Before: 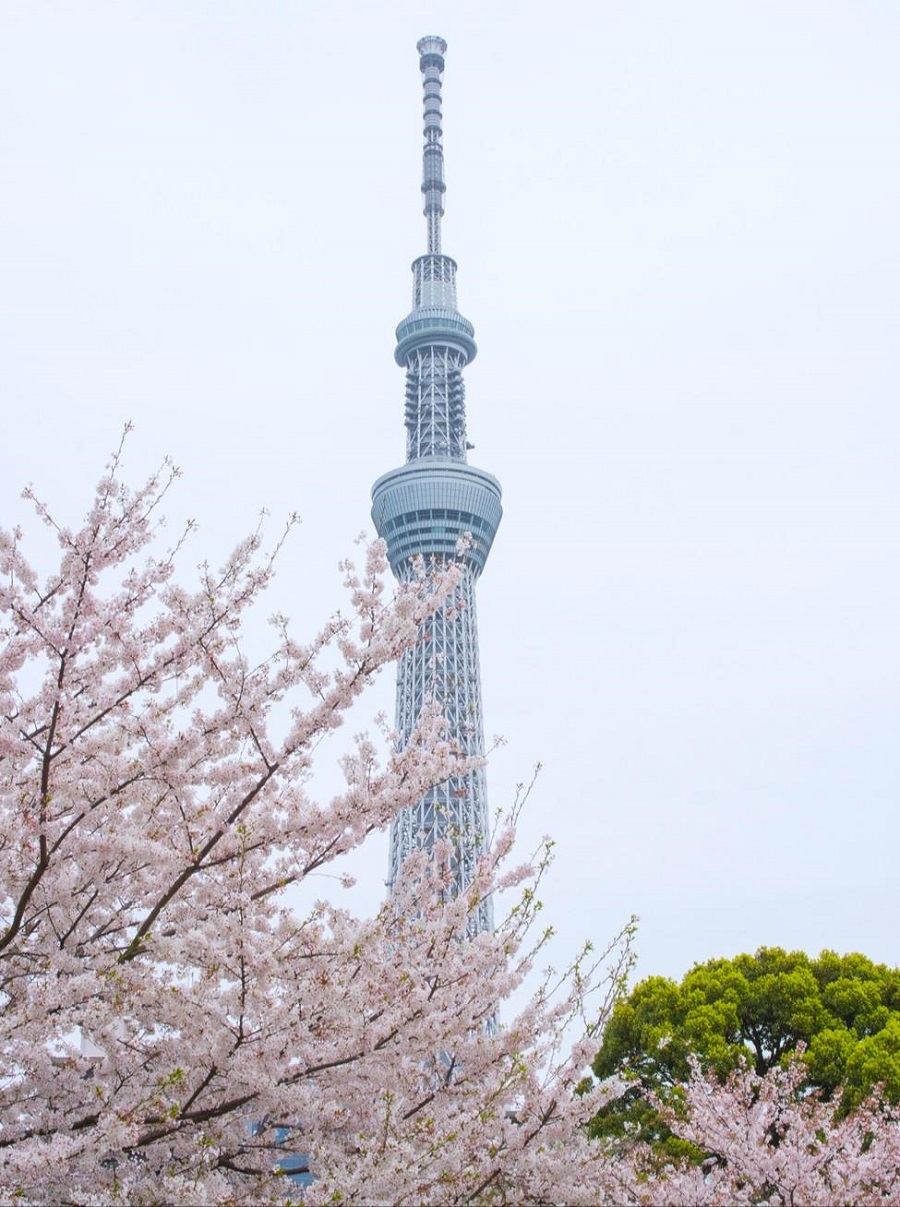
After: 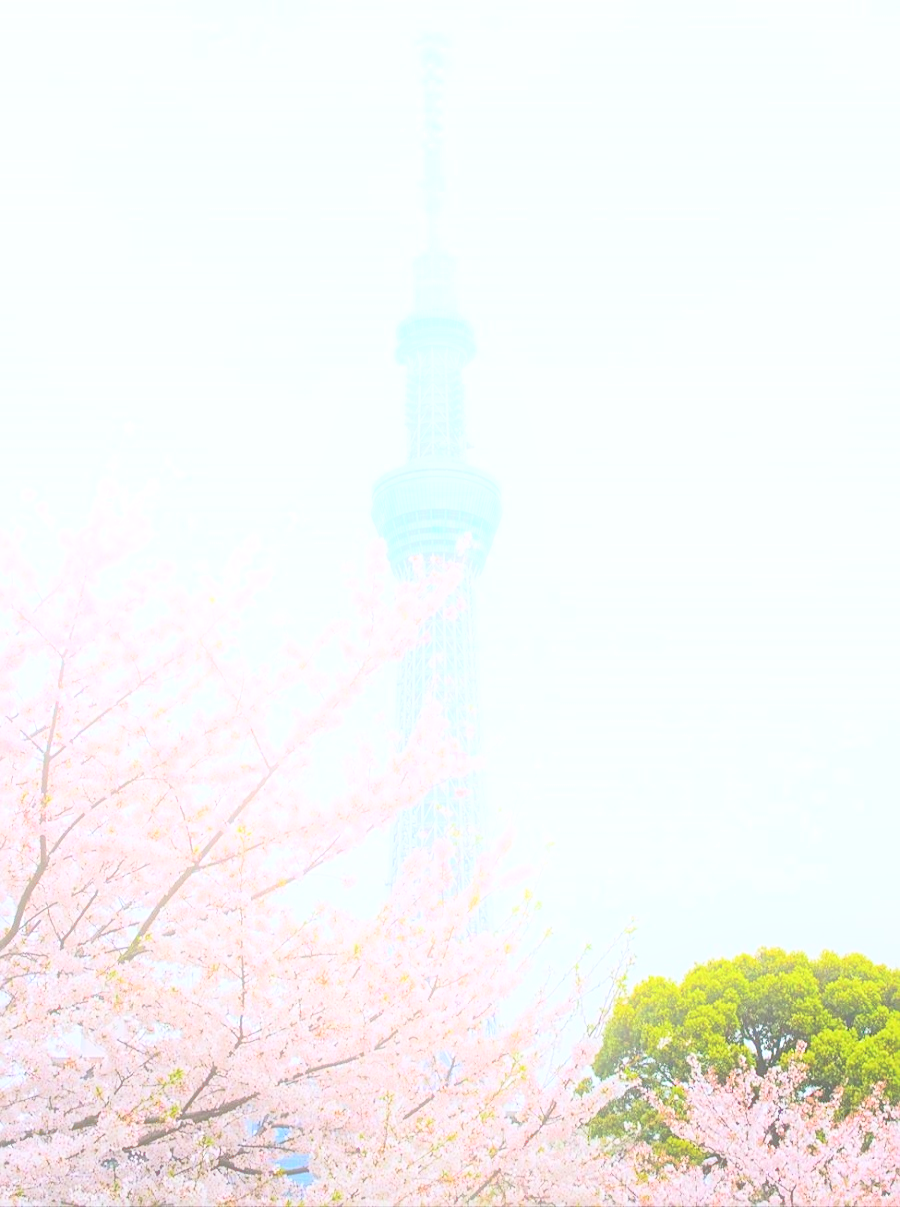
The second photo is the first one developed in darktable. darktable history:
bloom: threshold 82.5%, strength 16.25%
sharpen: on, module defaults
tone curve: curves: ch0 [(0, 0.026) (0.146, 0.158) (0.272, 0.34) (0.453, 0.627) (0.687, 0.829) (1, 1)], color space Lab, linked channels, preserve colors none
